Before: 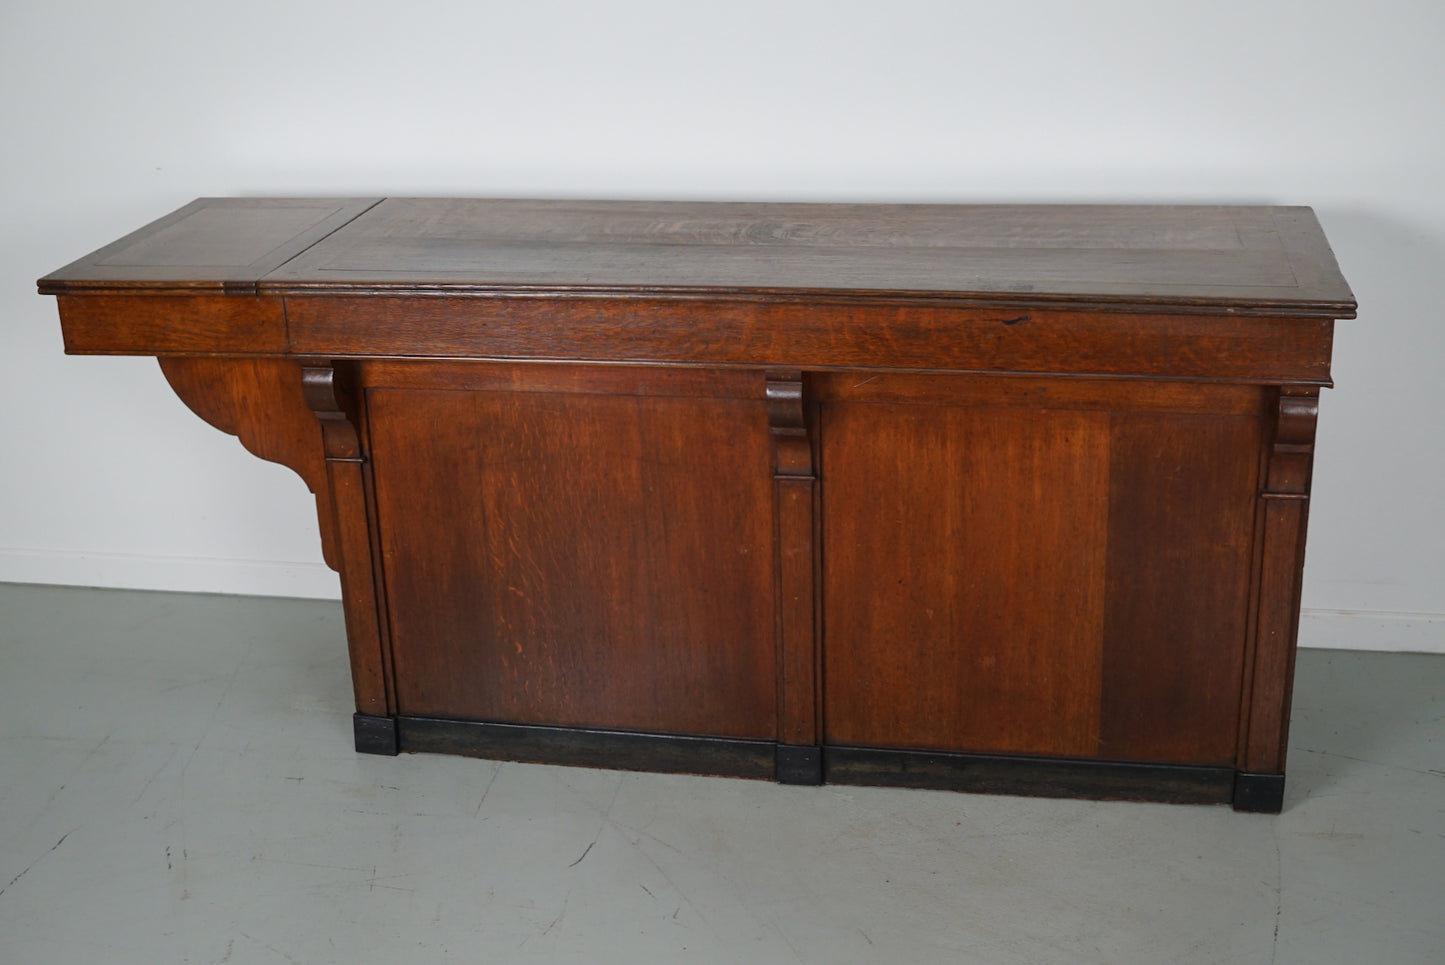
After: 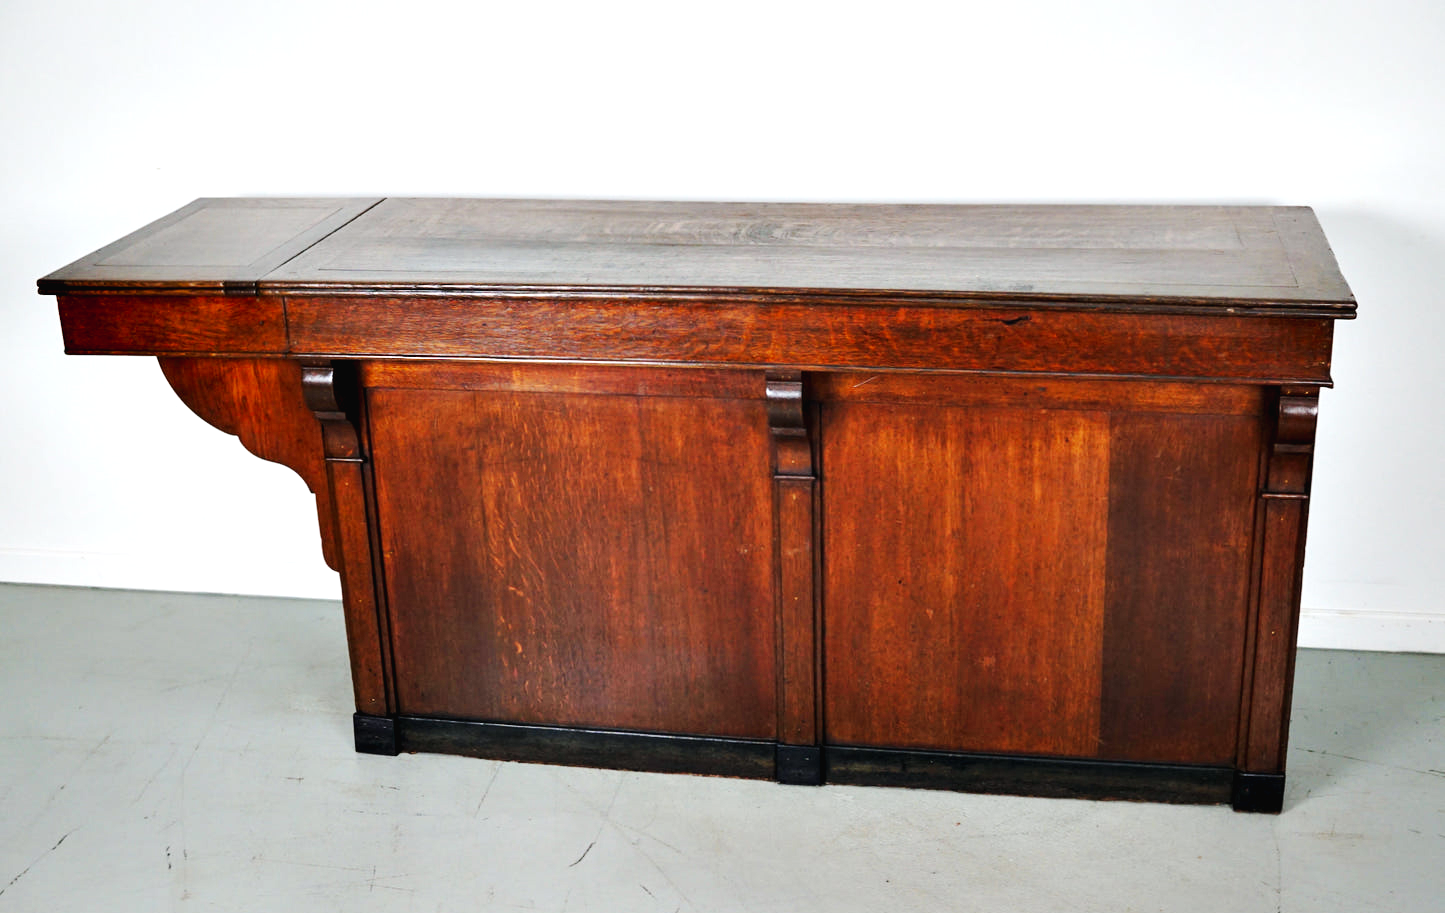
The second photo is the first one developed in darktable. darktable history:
contrast equalizer: octaves 7, y [[0.6 ×6], [0.55 ×6], [0 ×6], [0 ×6], [0 ×6]]
tone curve: curves: ch0 [(0, 0.02) (0.063, 0.058) (0.262, 0.243) (0.447, 0.468) (0.544, 0.596) (0.805, 0.823) (1, 0.952)]; ch1 [(0, 0) (0.339, 0.31) (0.417, 0.401) (0.452, 0.455) (0.482, 0.483) (0.502, 0.499) (0.517, 0.506) (0.55, 0.542) (0.588, 0.604) (0.729, 0.782) (1, 1)]; ch2 [(0, 0) (0.346, 0.34) (0.431, 0.45) (0.485, 0.487) (0.5, 0.496) (0.527, 0.526) (0.56, 0.574) (0.613, 0.642) (0.679, 0.703) (1, 1)], preserve colors none
exposure: black level correction 0, exposure 0.947 EV, compensate highlight preservation false
crop and rotate: top 0.005%, bottom 5.281%
